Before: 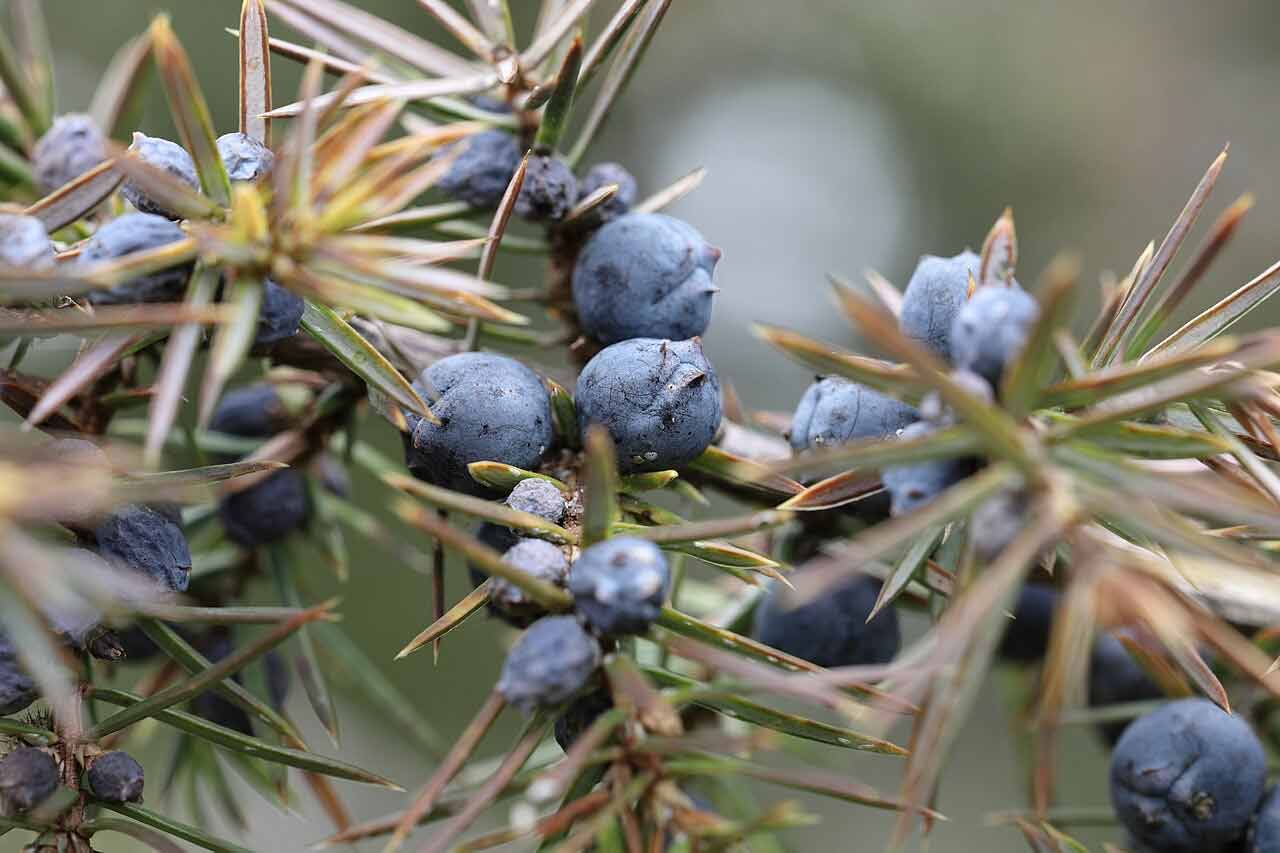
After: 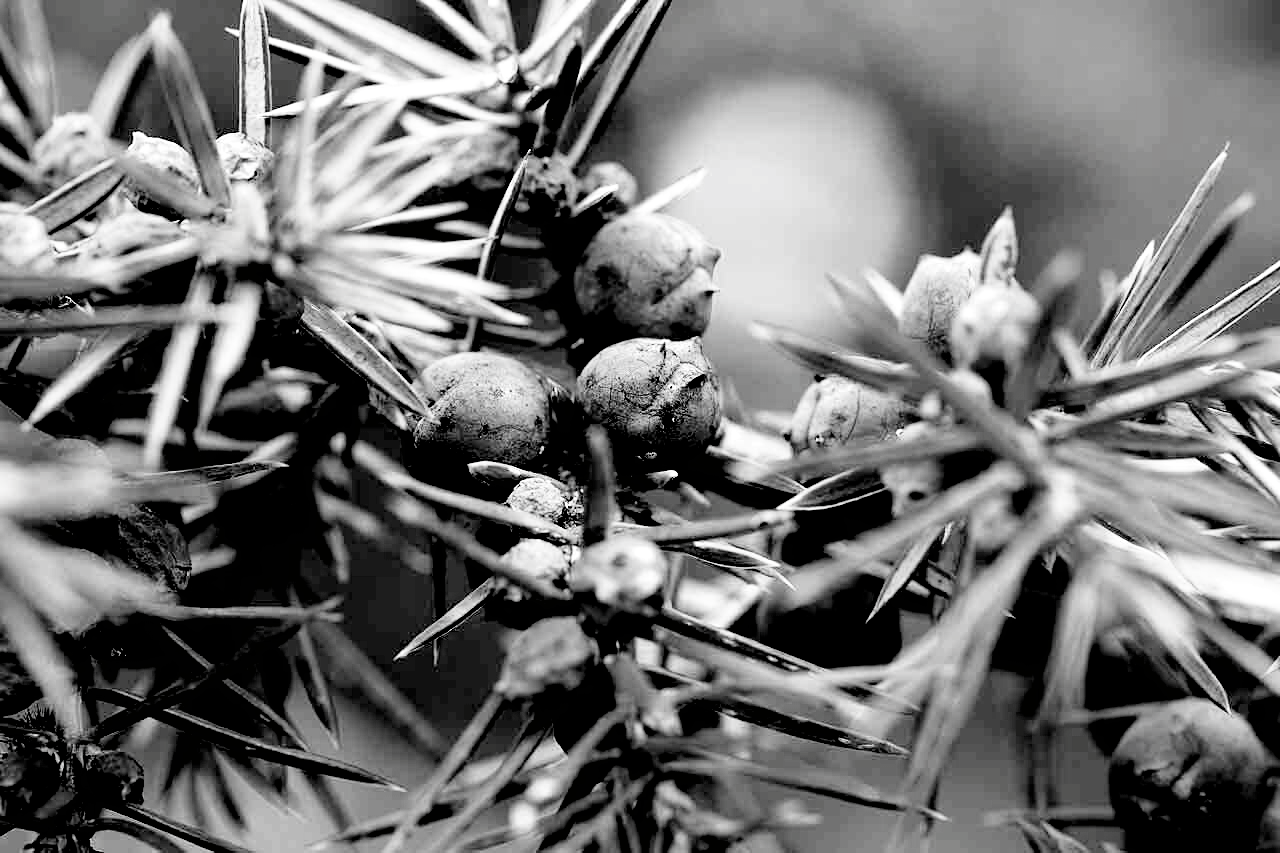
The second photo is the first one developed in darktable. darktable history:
filmic rgb: black relative exposure -1.14 EV, white relative exposure 2.07 EV, threshold 5.94 EV, hardness 1.49, contrast 2.237, iterations of high-quality reconstruction 0, contrast in shadows safe, enable highlight reconstruction true
contrast brightness saturation: saturation -0.991
